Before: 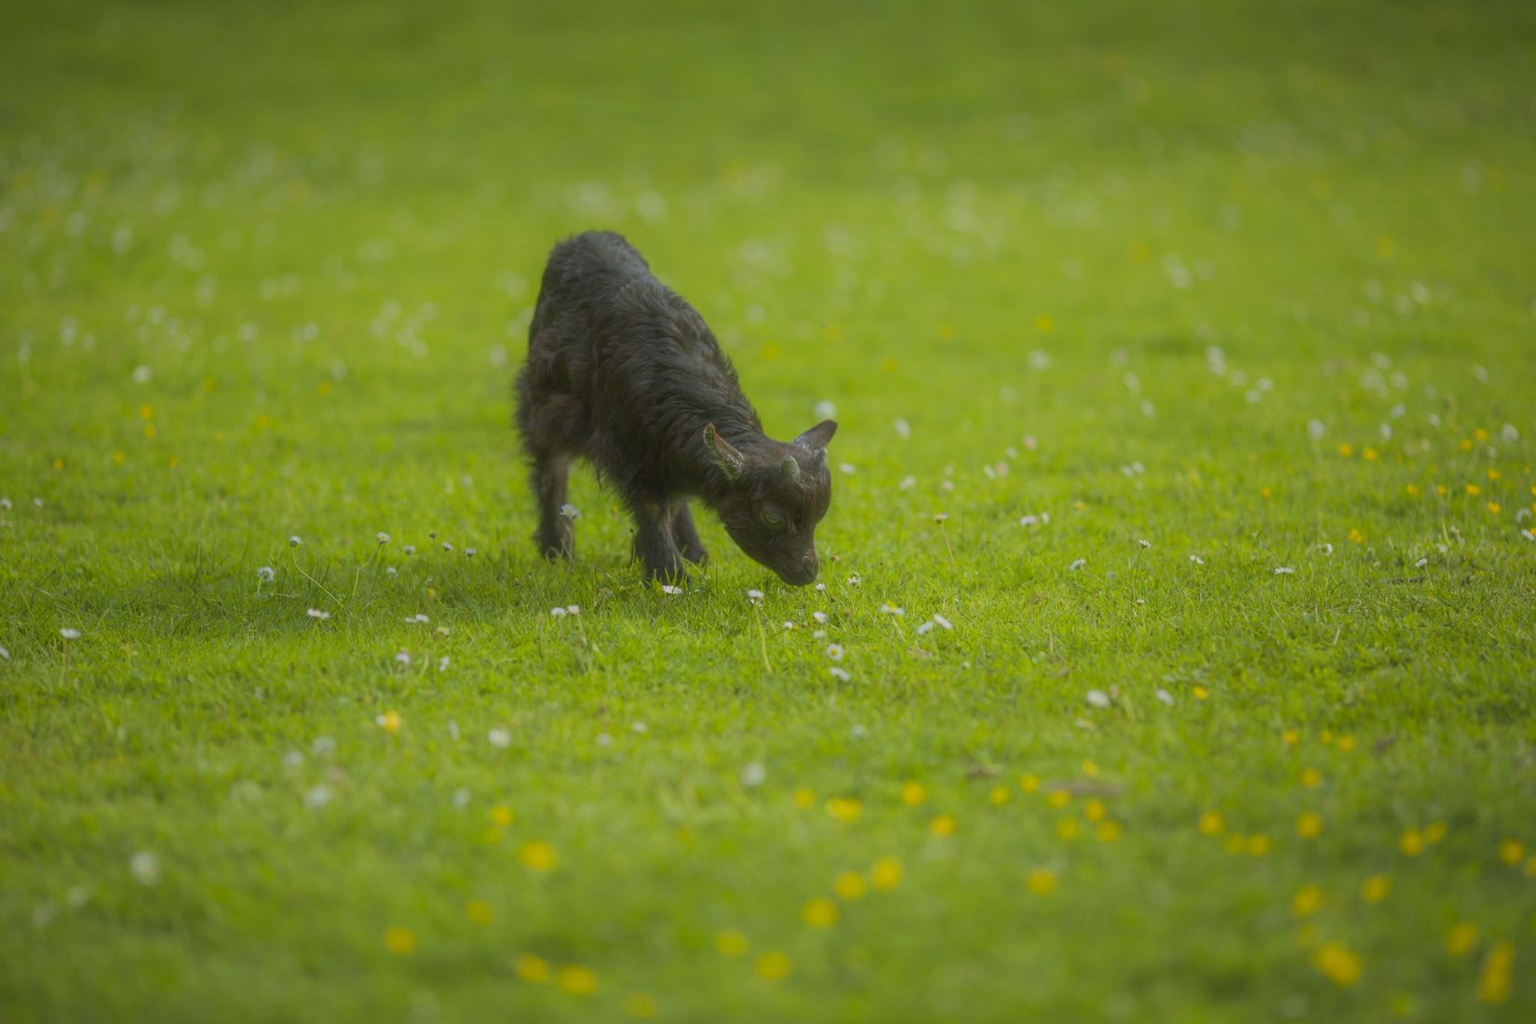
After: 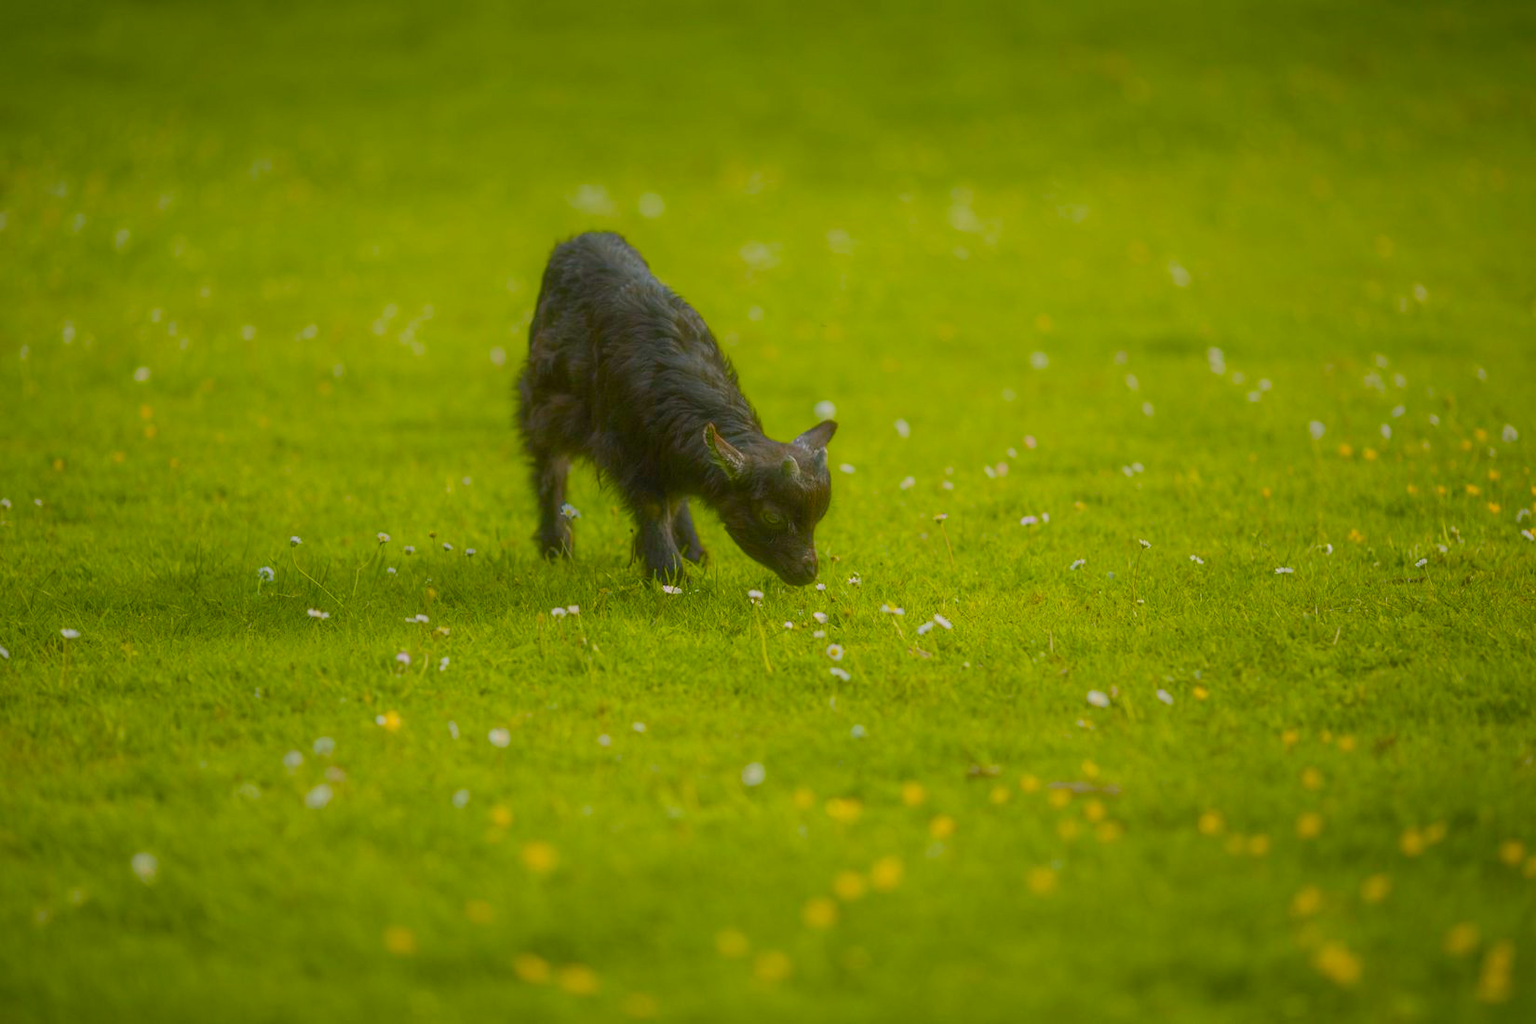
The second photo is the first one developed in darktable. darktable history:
color balance rgb: highlights gain › chroma 2.041%, highlights gain › hue 46.78°, perceptual saturation grading › global saturation 19.413%, perceptual saturation grading › highlights -25.741%, perceptual saturation grading › shadows 49.326%, global vibrance 34.368%
